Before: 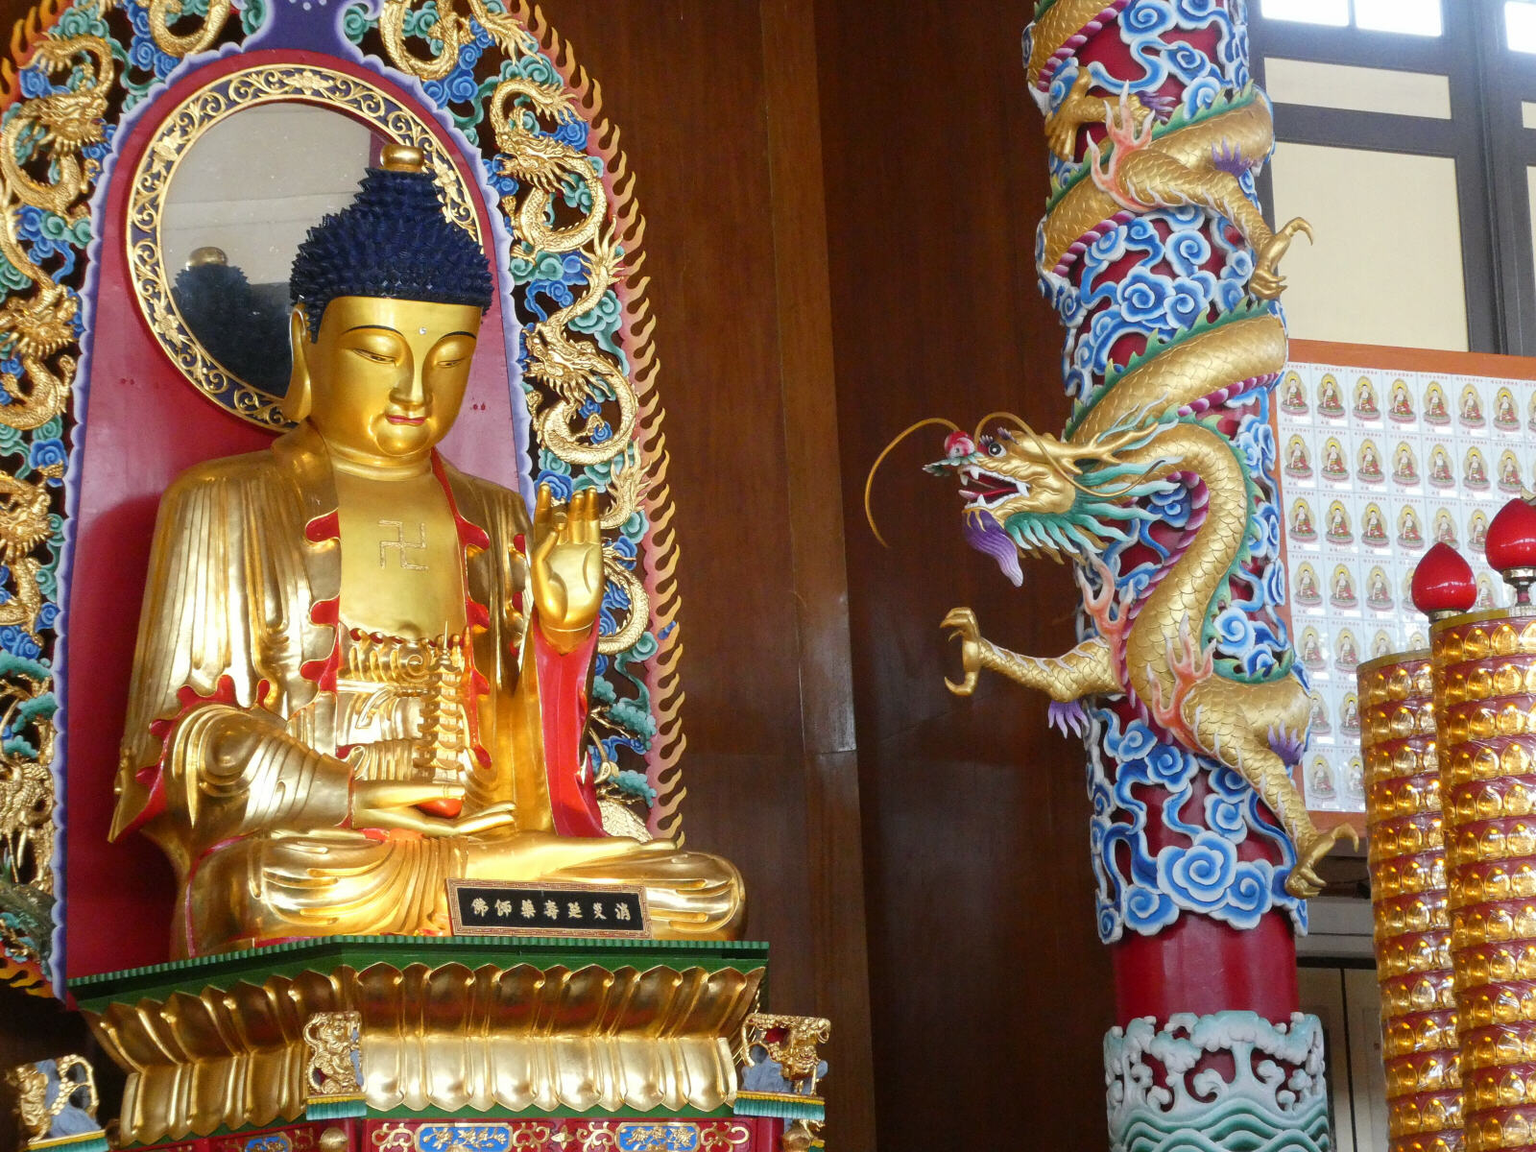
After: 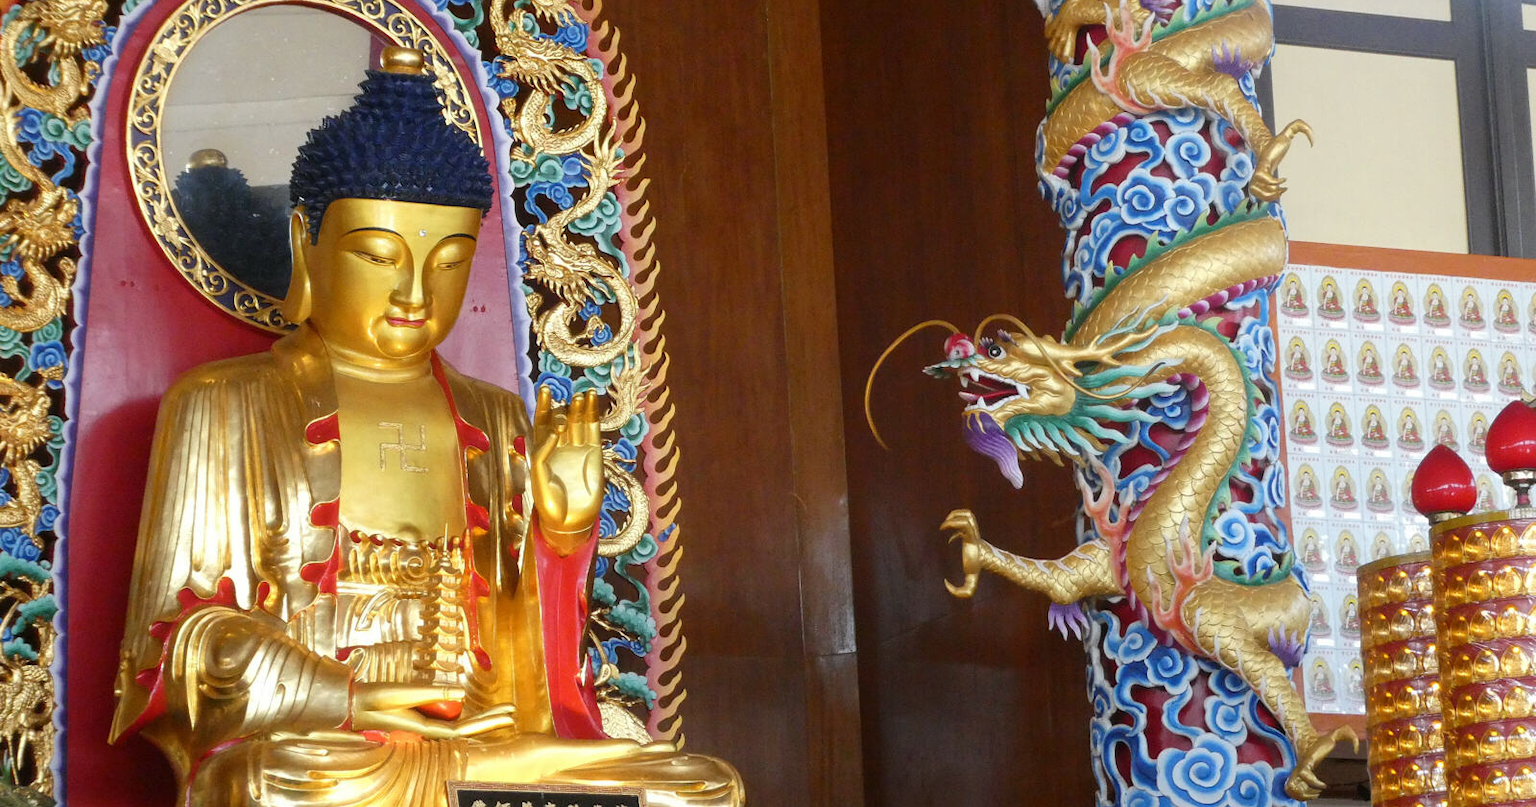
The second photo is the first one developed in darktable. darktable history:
crop and rotate: top 8.531%, bottom 21.318%
